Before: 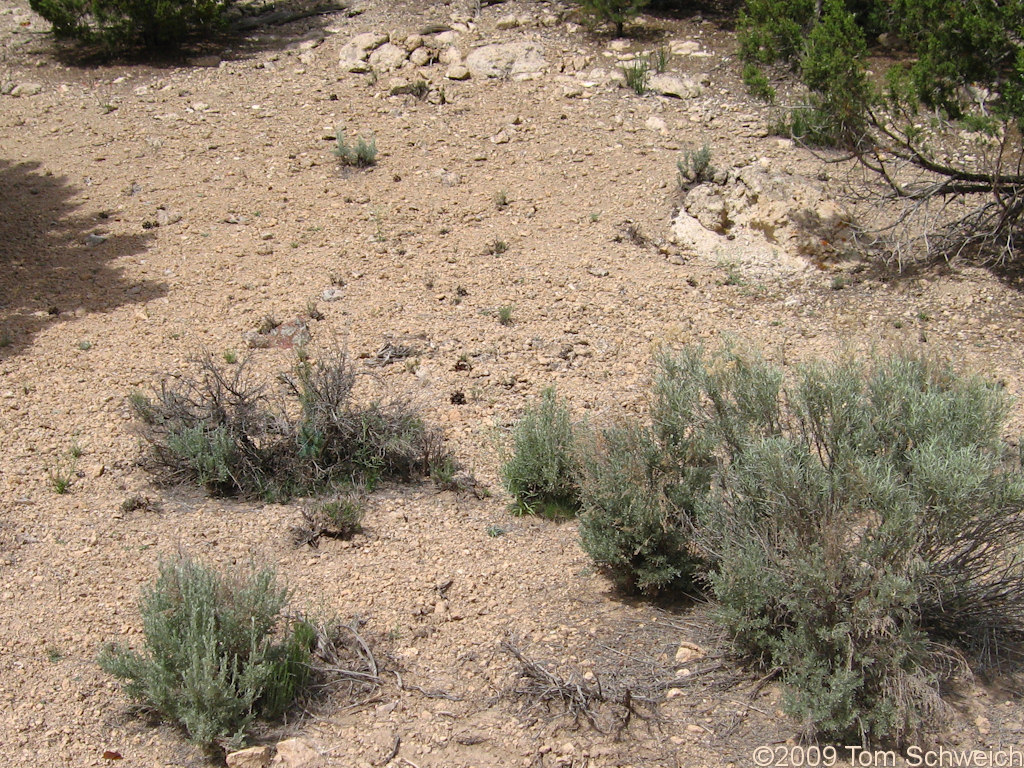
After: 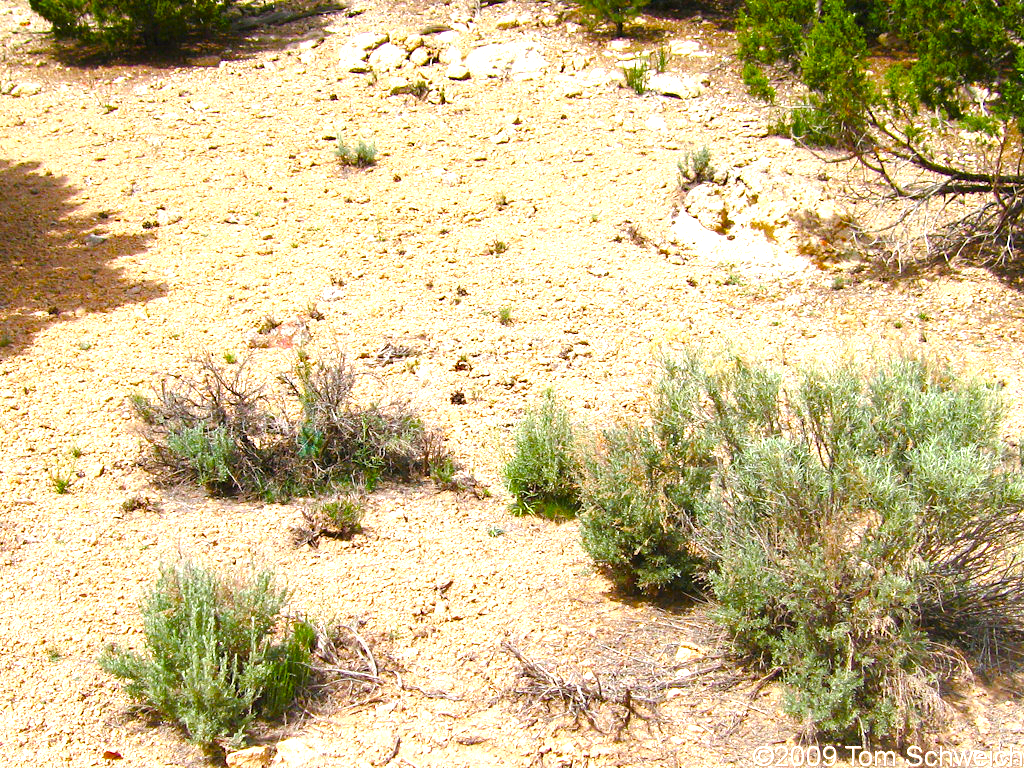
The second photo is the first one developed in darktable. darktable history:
color balance rgb: linear chroma grading › shadows 10%, linear chroma grading › highlights 10%, linear chroma grading › global chroma 15%, linear chroma grading › mid-tones 15%, perceptual saturation grading › global saturation 40%, perceptual saturation grading › highlights -25%, perceptual saturation grading › mid-tones 35%, perceptual saturation grading › shadows 35%, perceptual brilliance grading › global brilliance 11.29%, global vibrance 11.29%
contrast brightness saturation: contrast 0.03, brightness -0.04
exposure: exposure 1 EV, compensate highlight preservation false
